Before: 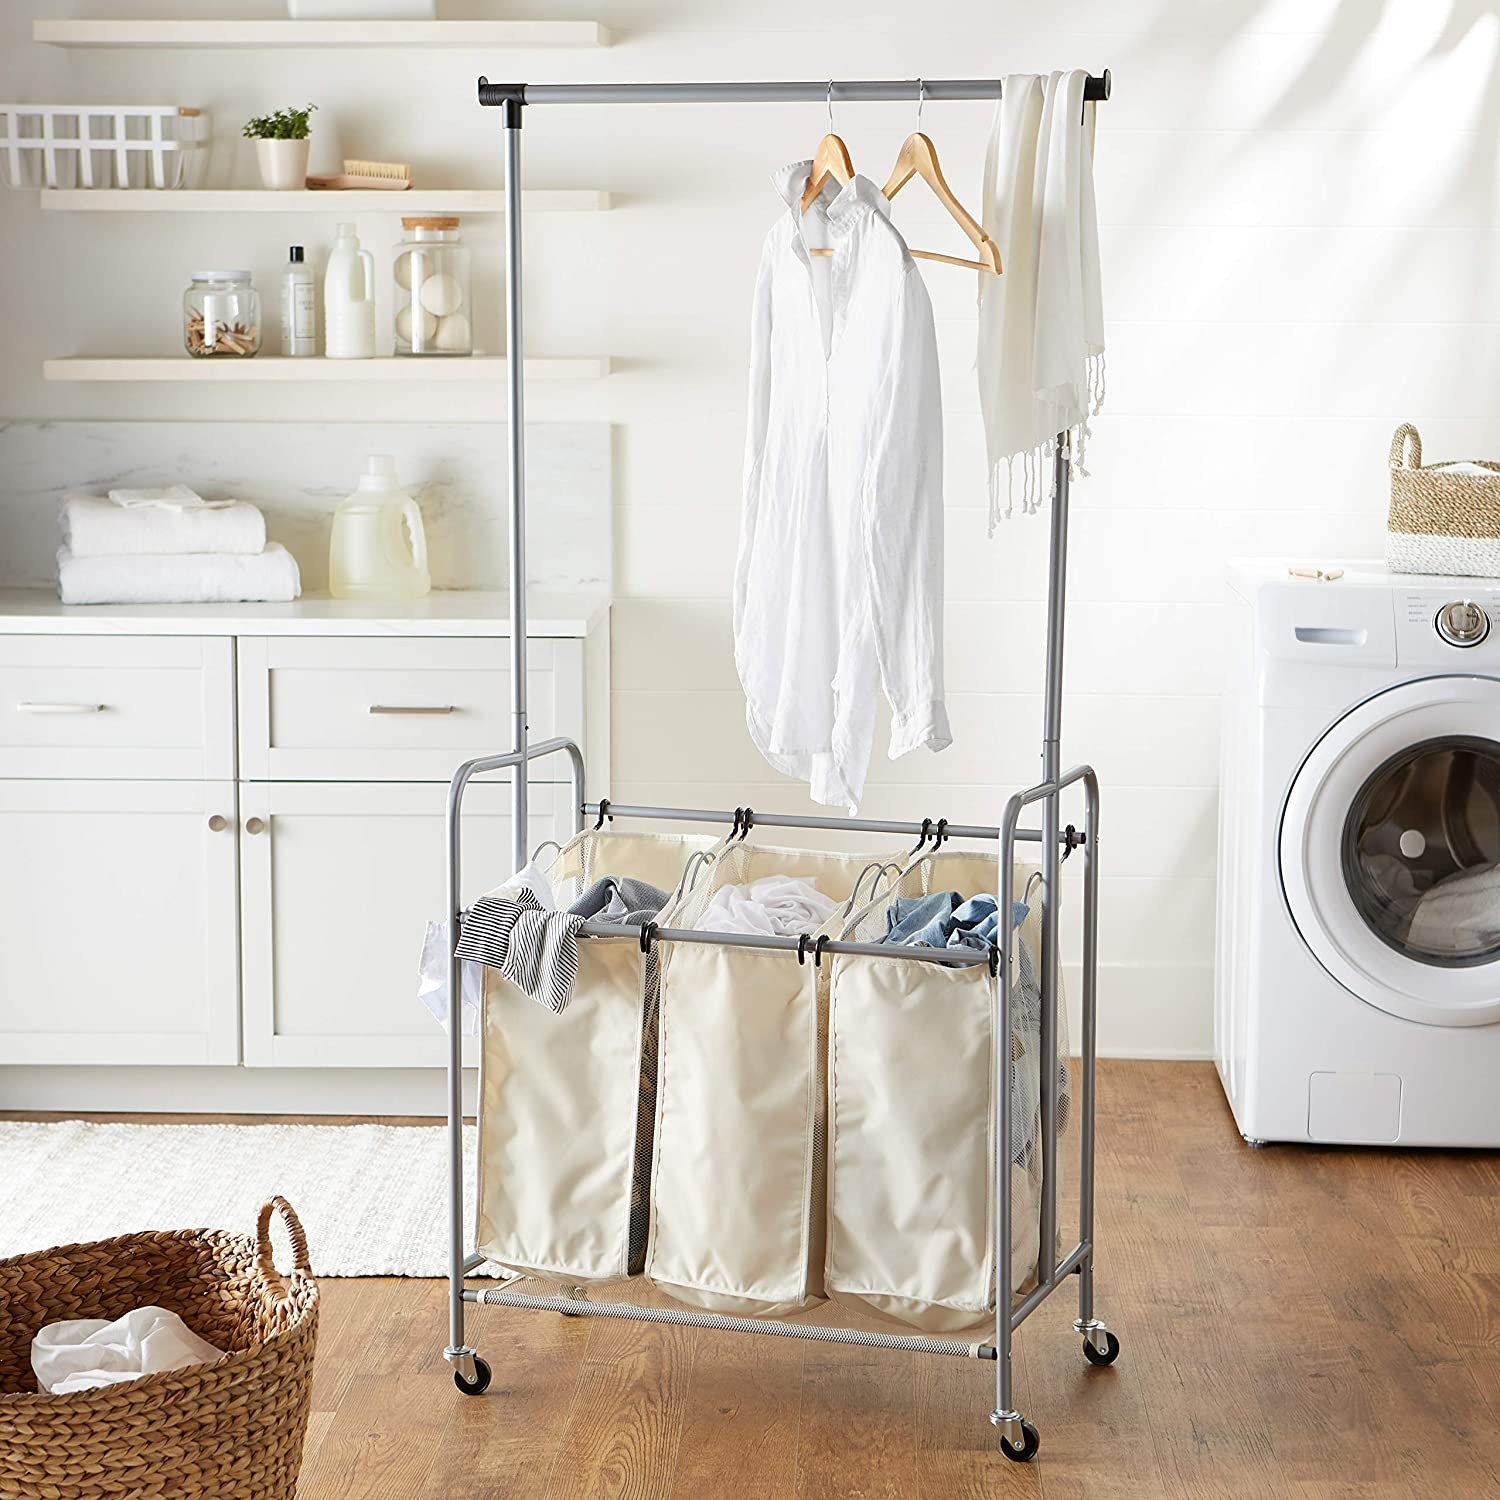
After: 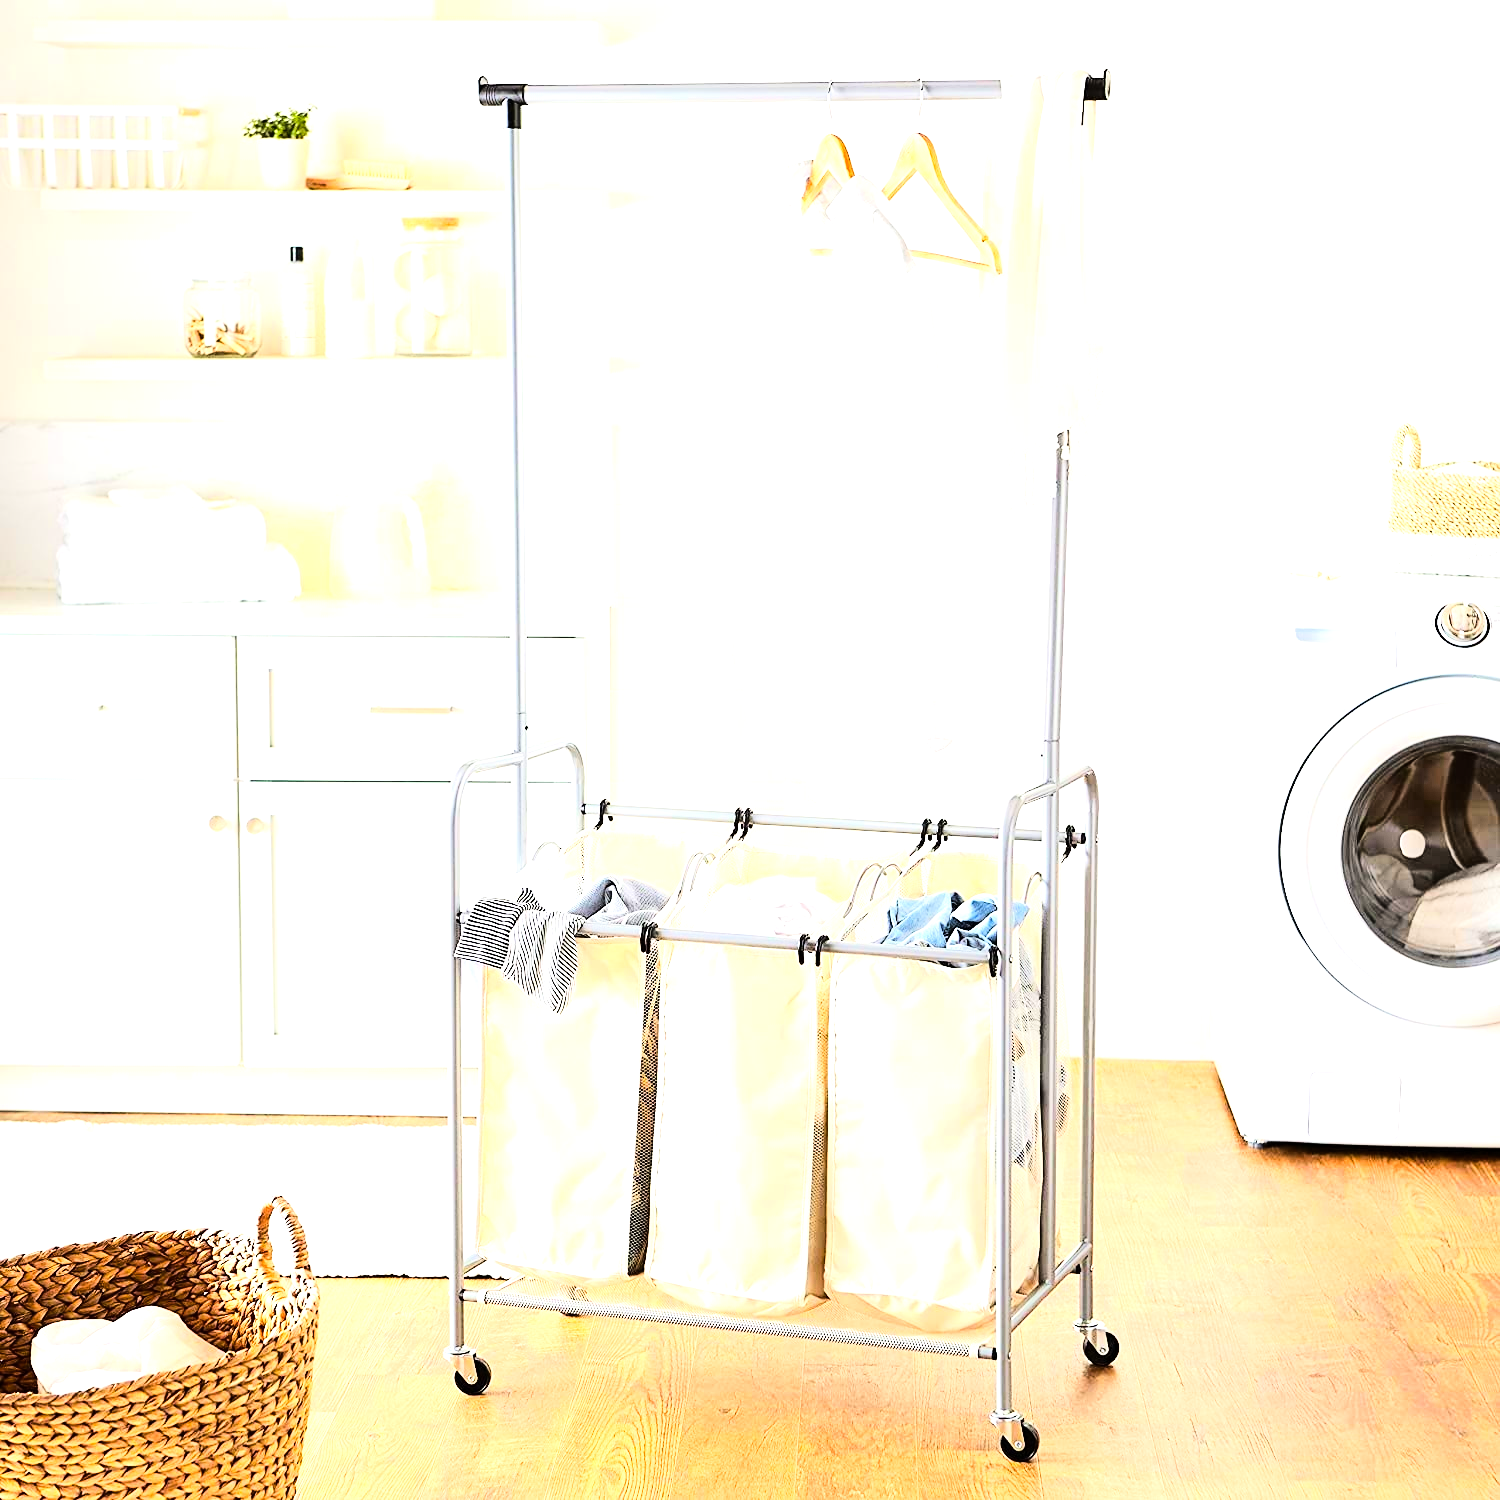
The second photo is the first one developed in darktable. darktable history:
exposure: exposure 1.265 EV, compensate highlight preservation false
color balance rgb: shadows lift › luminance -19.983%, perceptual saturation grading › global saturation 25.104%
tone curve: curves: ch0 [(0, 0) (0.003, 0.001) (0.011, 0.004) (0.025, 0.009) (0.044, 0.016) (0.069, 0.025) (0.1, 0.036) (0.136, 0.059) (0.177, 0.103) (0.224, 0.175) (0.277, 0.274) (0.335, 0.395) (0.399, 0.52) (0.468, 0.635) (0.543, 0.733) (0.623, 0.817) (0.709, 0.888) (0.801, 0.93) (0.898, 0.964) (1, 1)]
